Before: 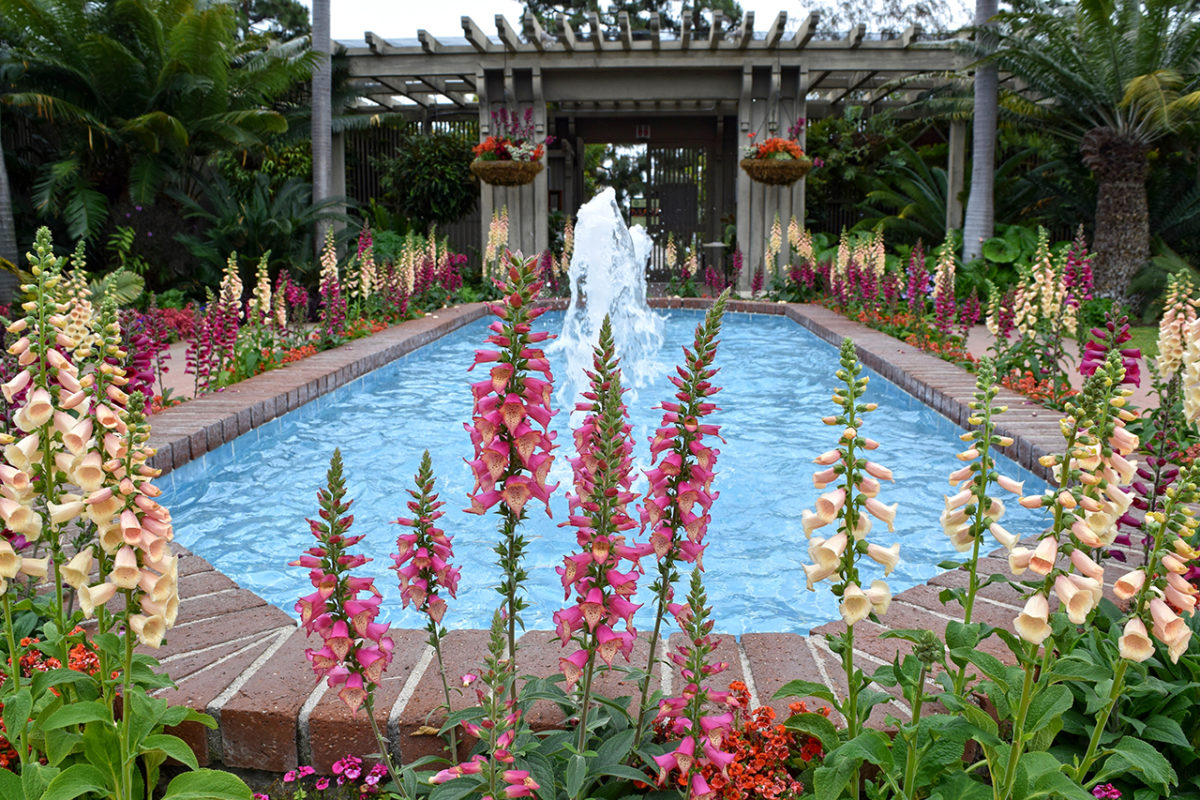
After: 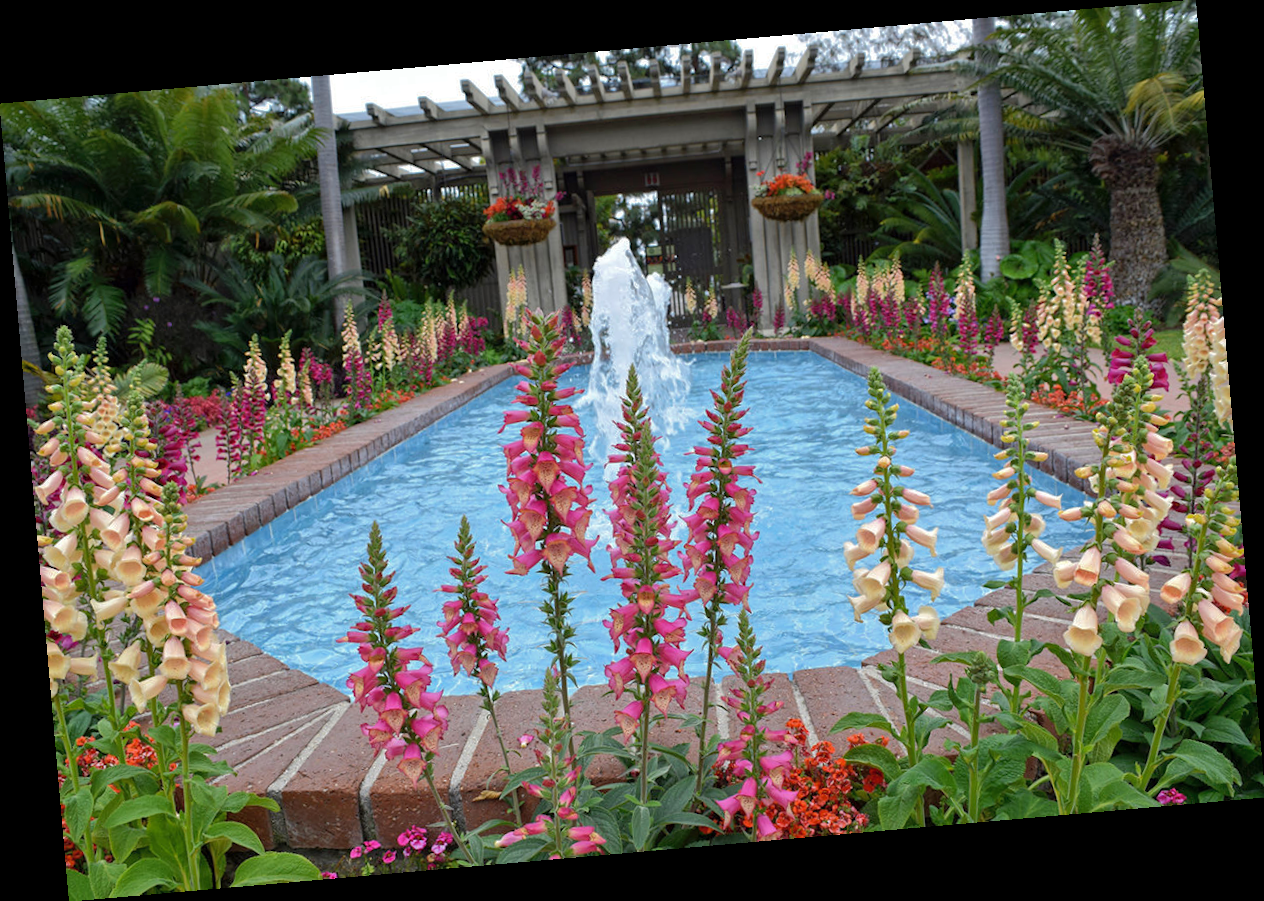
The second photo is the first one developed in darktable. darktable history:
rotate and perspective: rotation -4.98°, automatic cropping off
shadows and highlights: shadows 40, highlights -60
